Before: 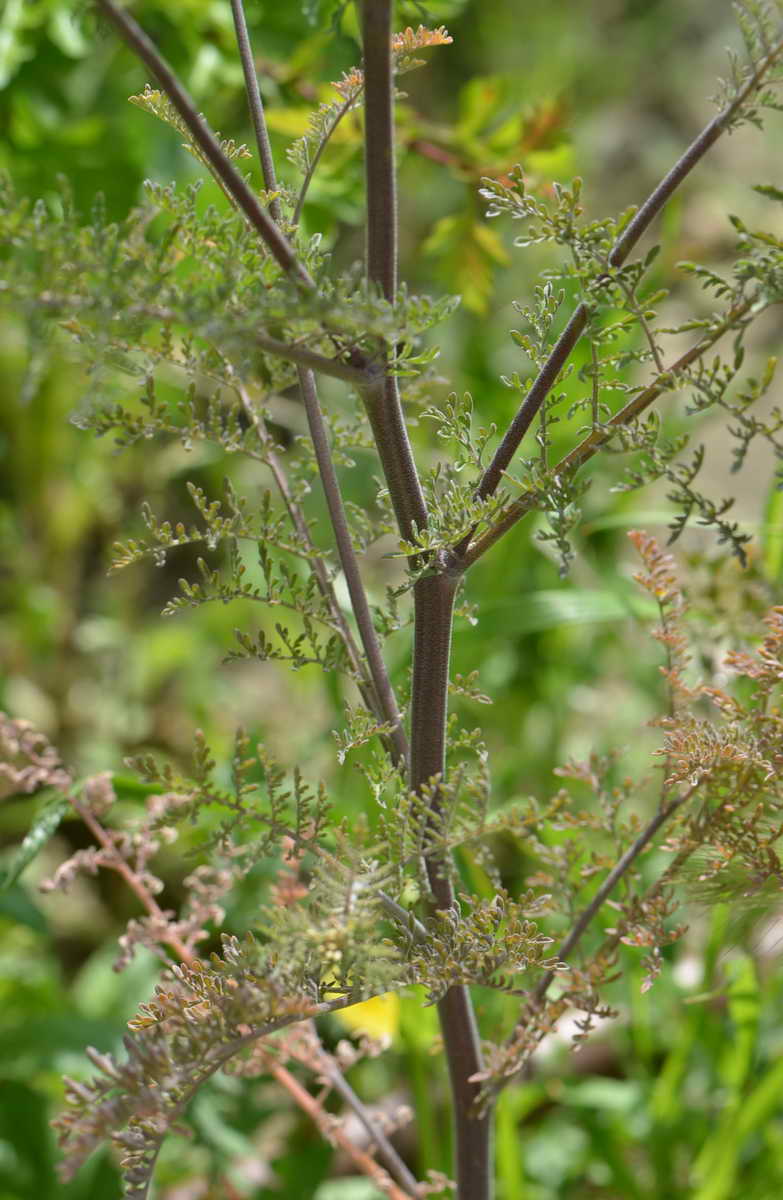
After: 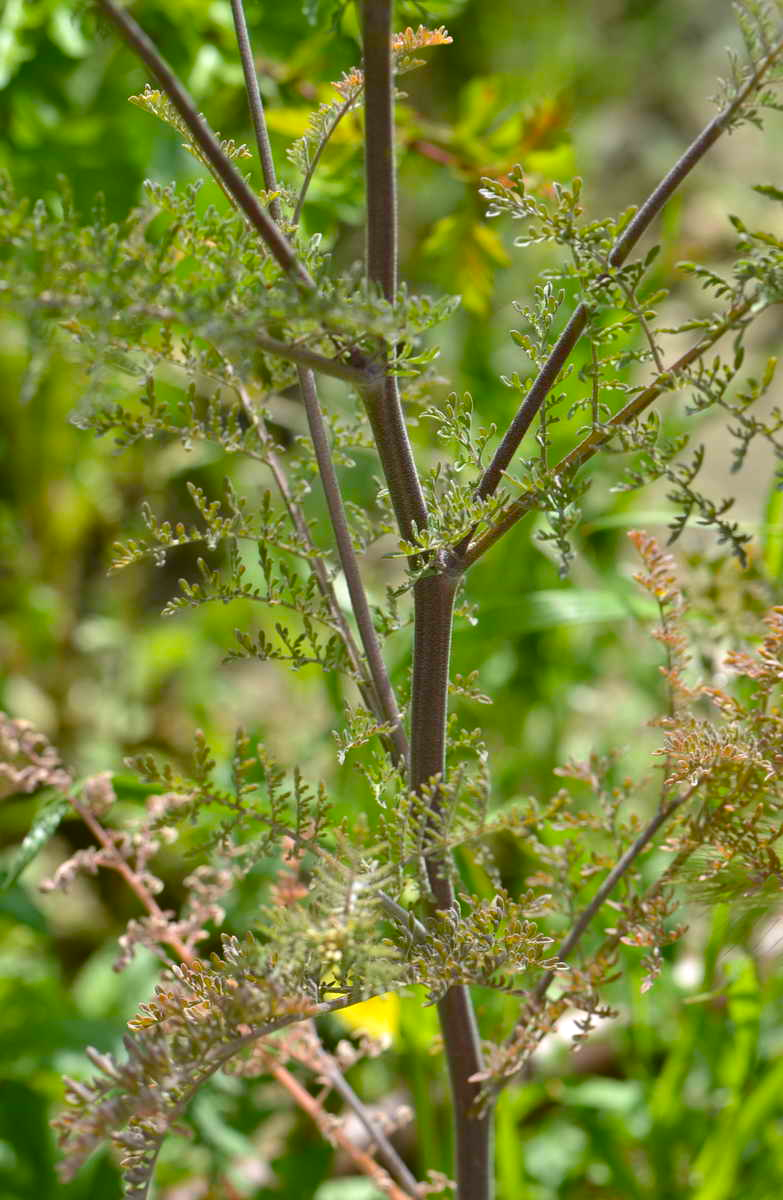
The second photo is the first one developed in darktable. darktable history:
color balance rgb: highlights gain › luminance 14.7%, linear chroma grading › shadows -7.034%, linear chroma grading › highlights -7.837%, linear chroma grading › global chroma -10.026%, linear chroma grading › mid-tones -7.592%, perceptual saturation grading › global saturation 35.961%, perceptual saturation grading › shadows 35.604%, perceptual brilliance grading › highlights 2.595%
